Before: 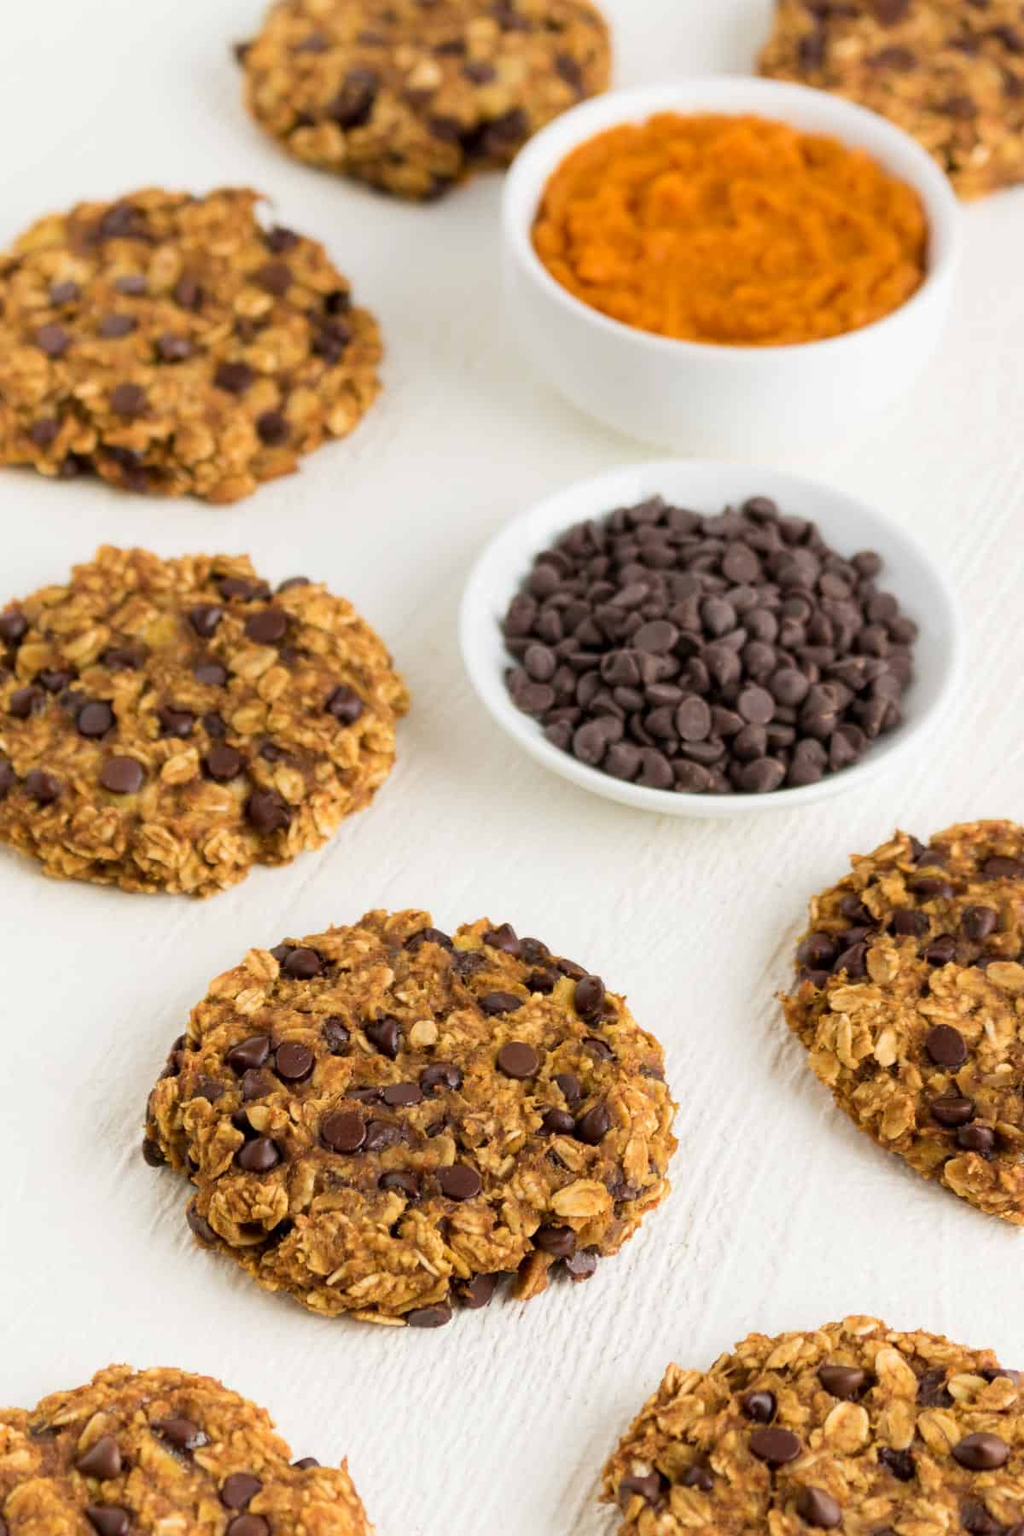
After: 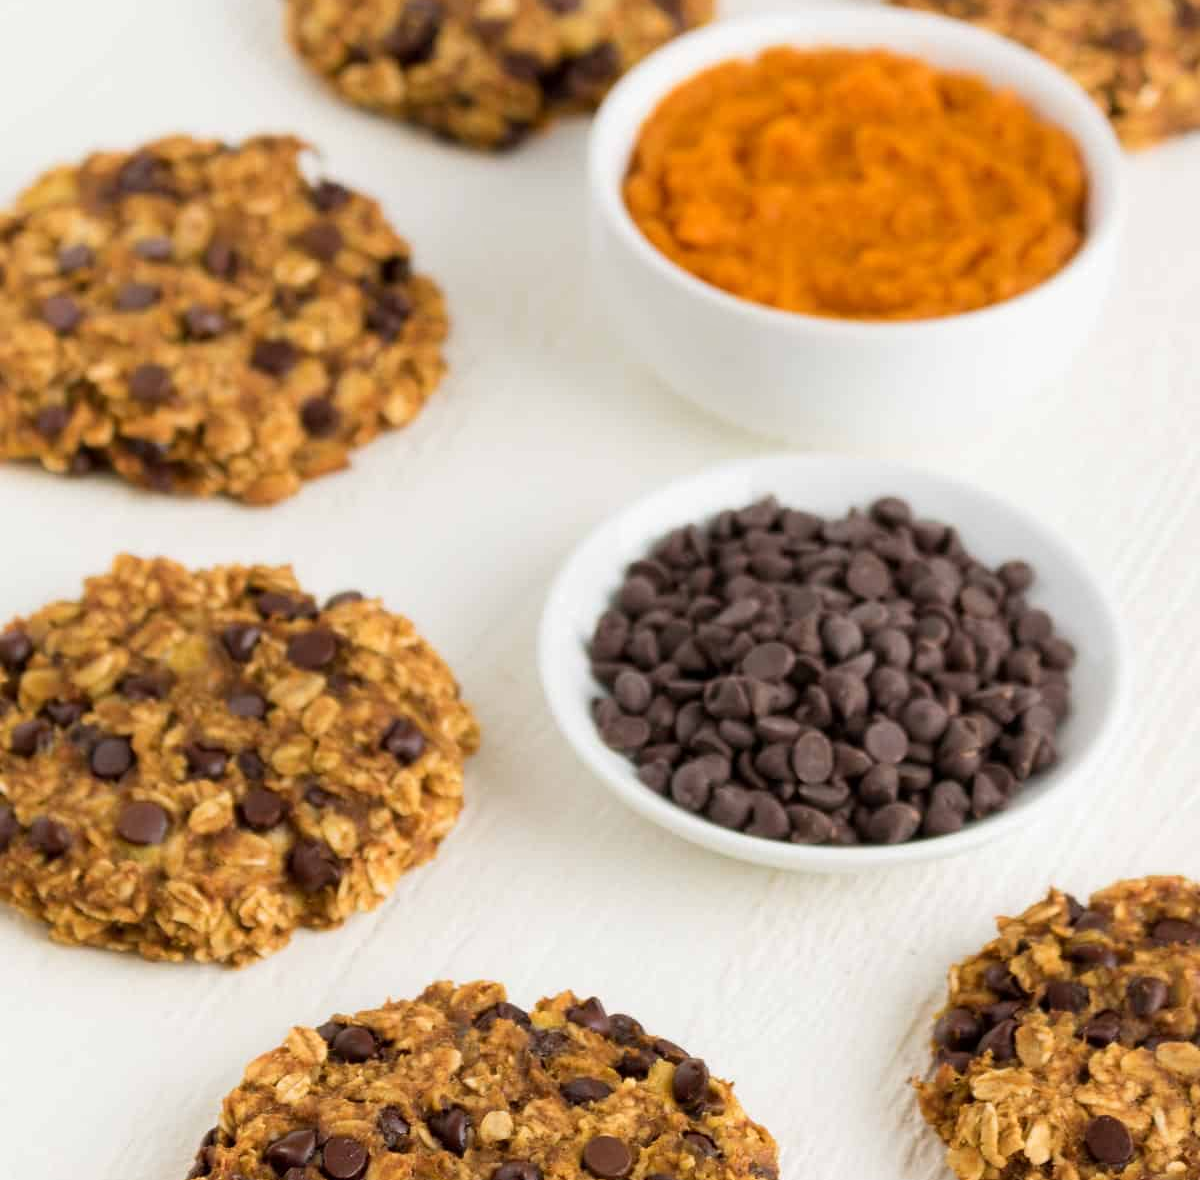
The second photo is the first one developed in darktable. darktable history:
crop and rotate: top 4.741%, bottom 29.69%
tone equalizer: on, module defaults
